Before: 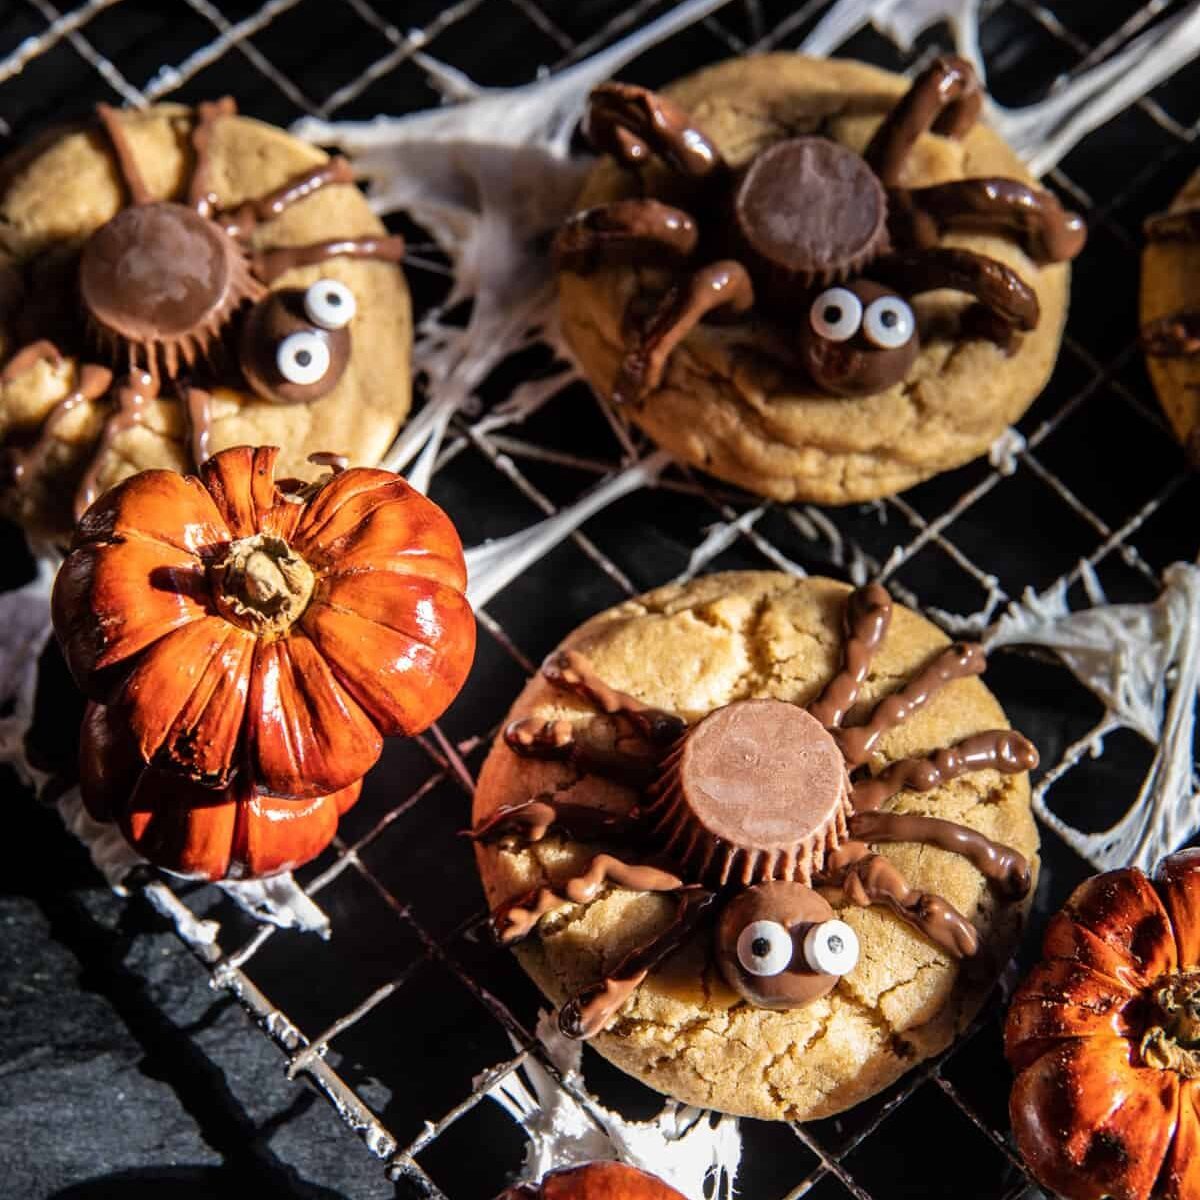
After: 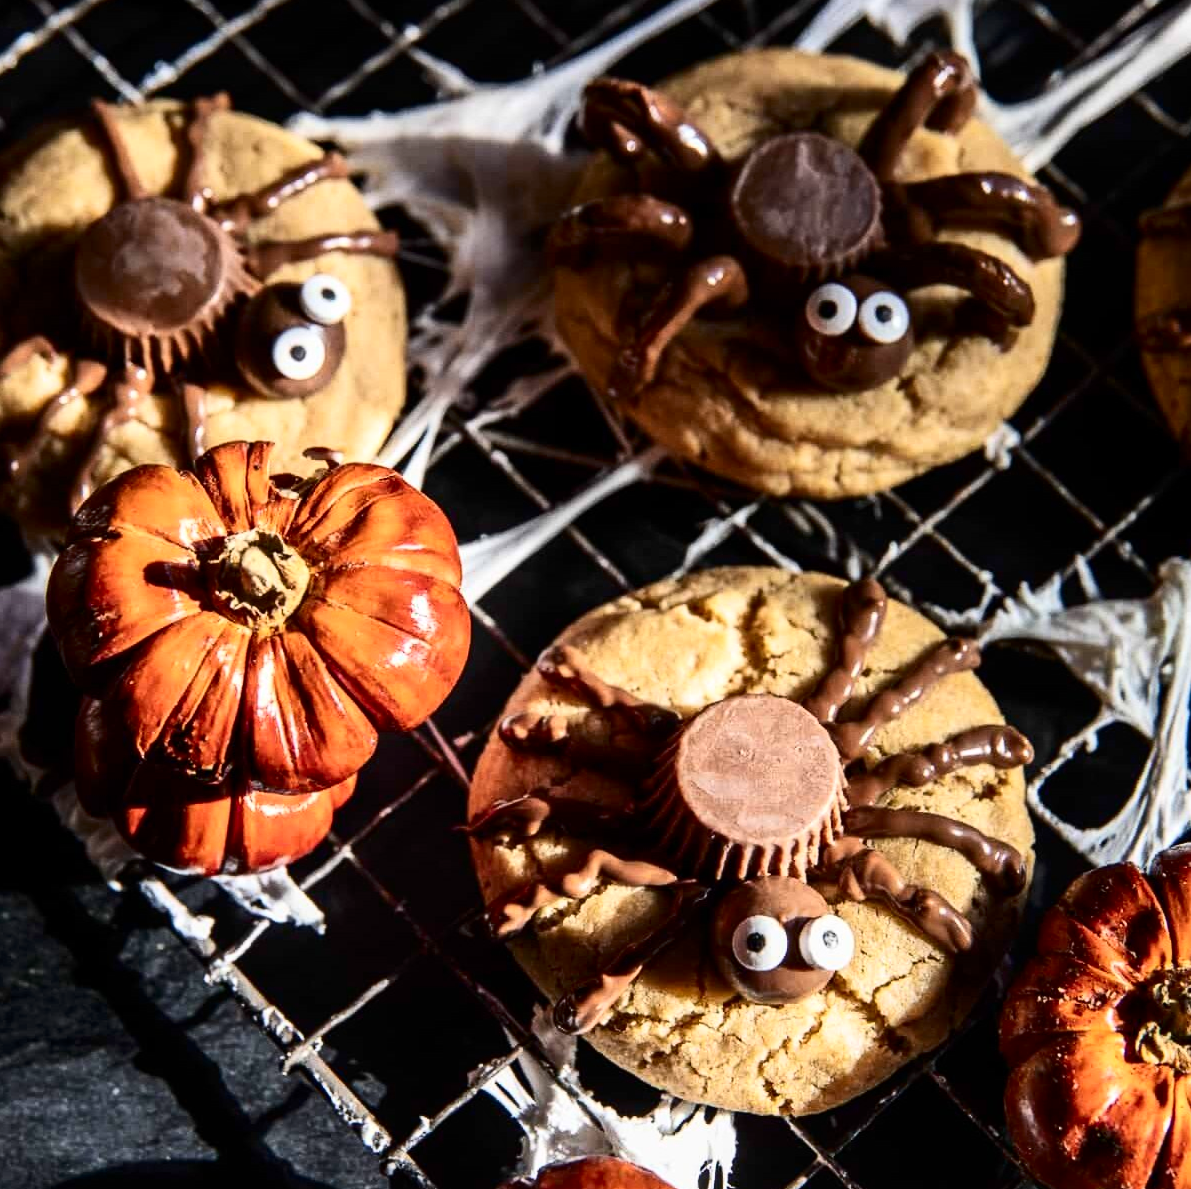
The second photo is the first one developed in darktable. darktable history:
crop: left 0.434%, top 0.485%, right 0.244%, bottom 0.386%
contrast brightness saturation: contrast 0.28
tone equalizer: on, module defaults
